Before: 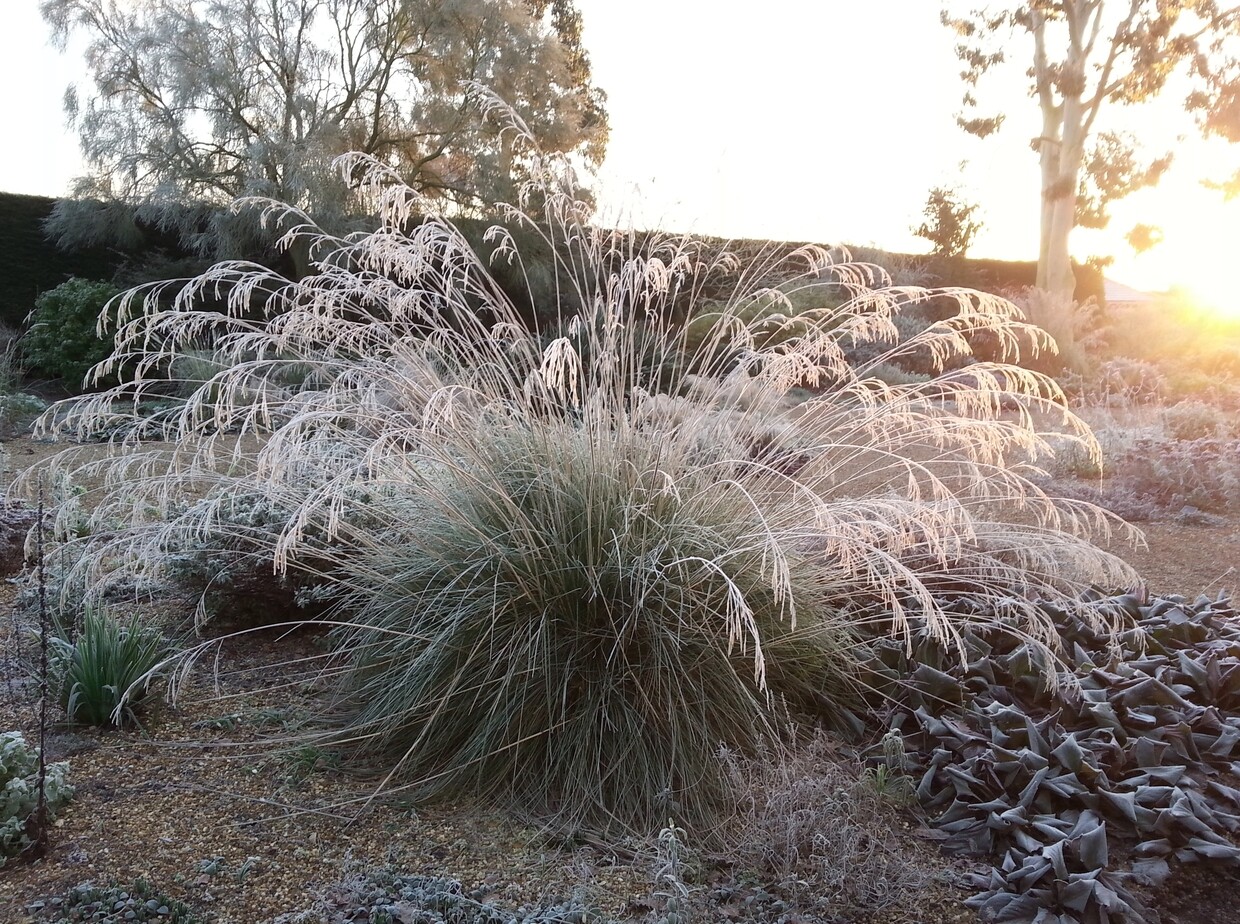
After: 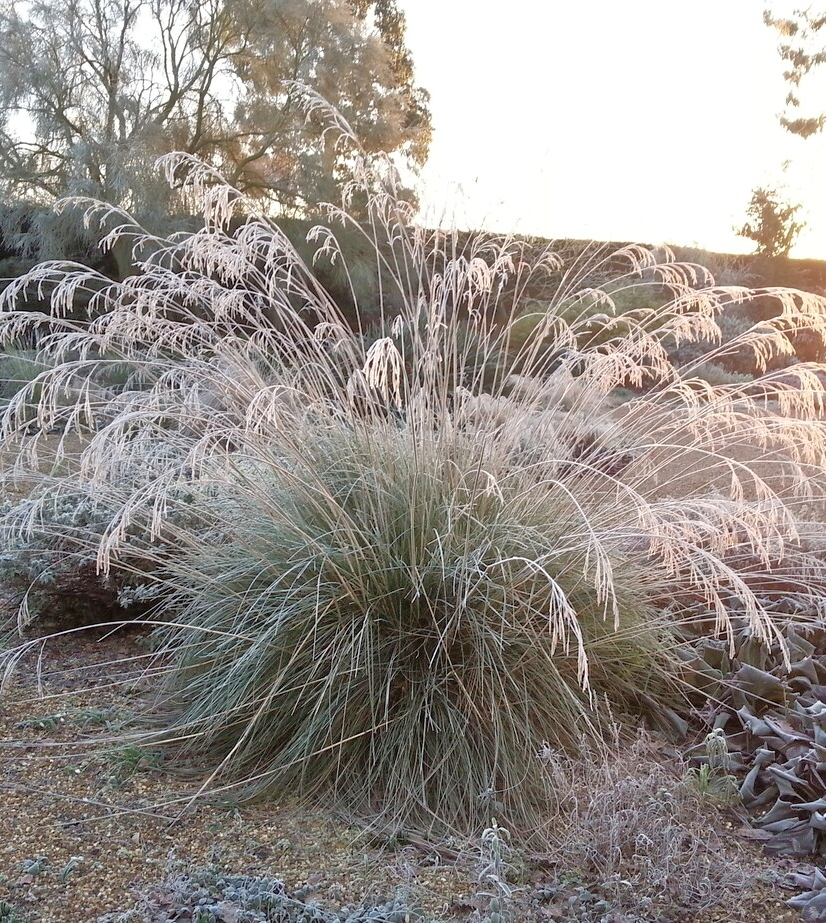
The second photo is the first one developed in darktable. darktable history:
tone equalizer: -7 EV 0.151 EV, -6 EV 0.562 EV, -5 EV 1.15 EV, -4 EV 1.36 EV, -3 EV 1.13 EV, -2 EV 0.6 EV, -1 EV 0.16 EV
crop and rotate: left 14.3%, right 19.062%
